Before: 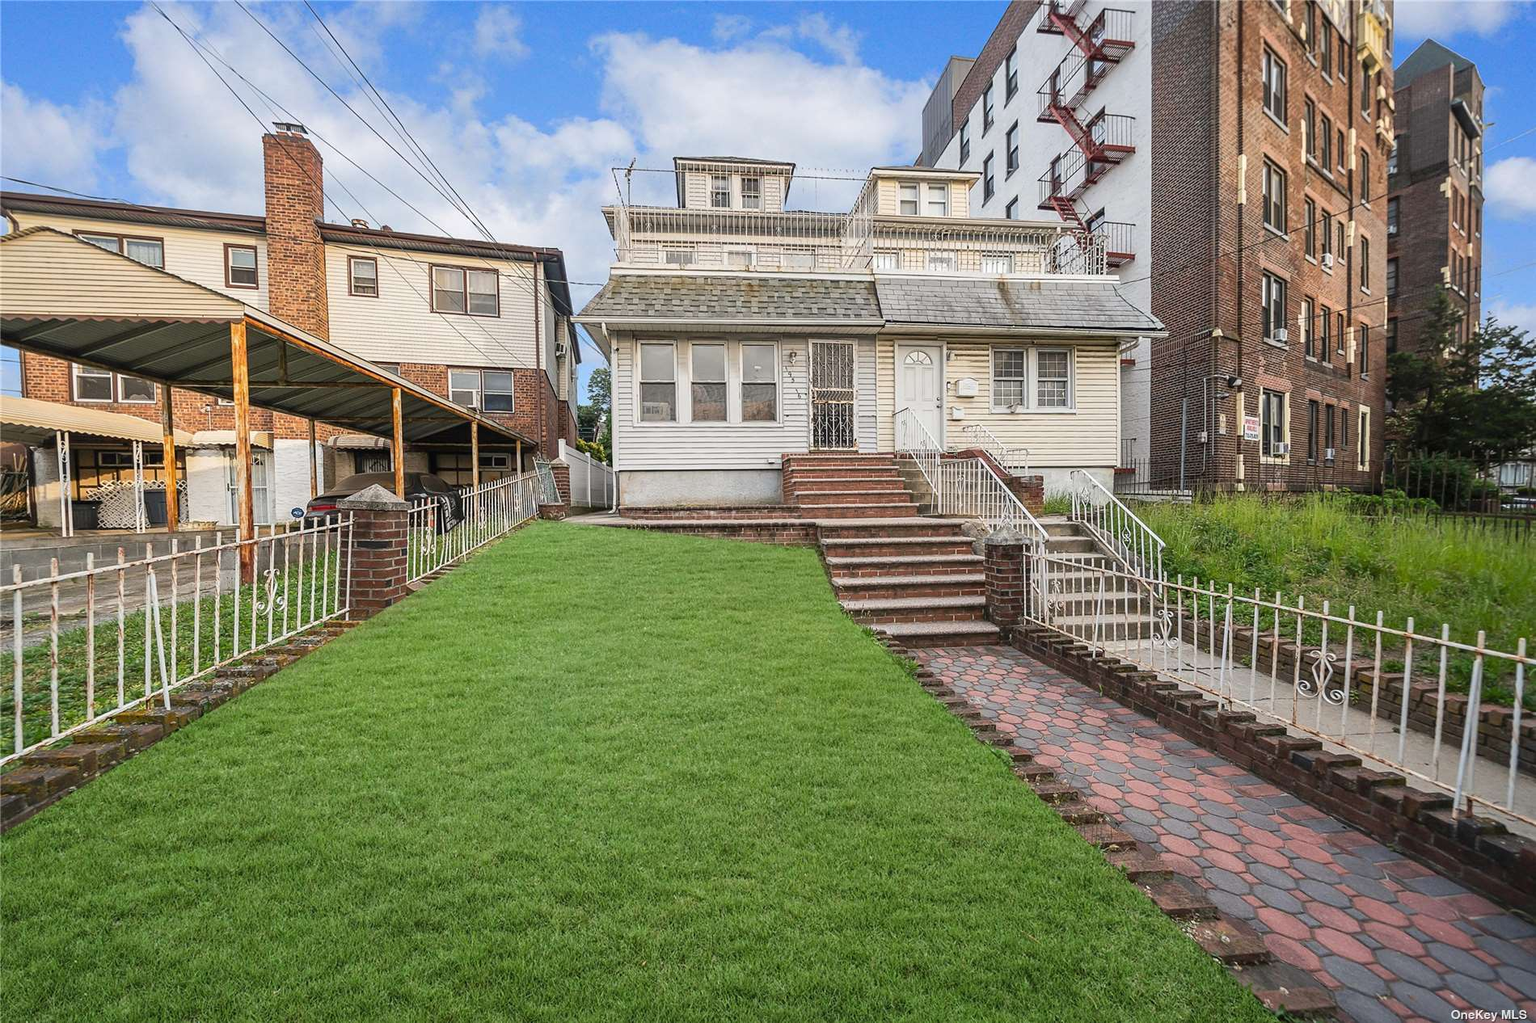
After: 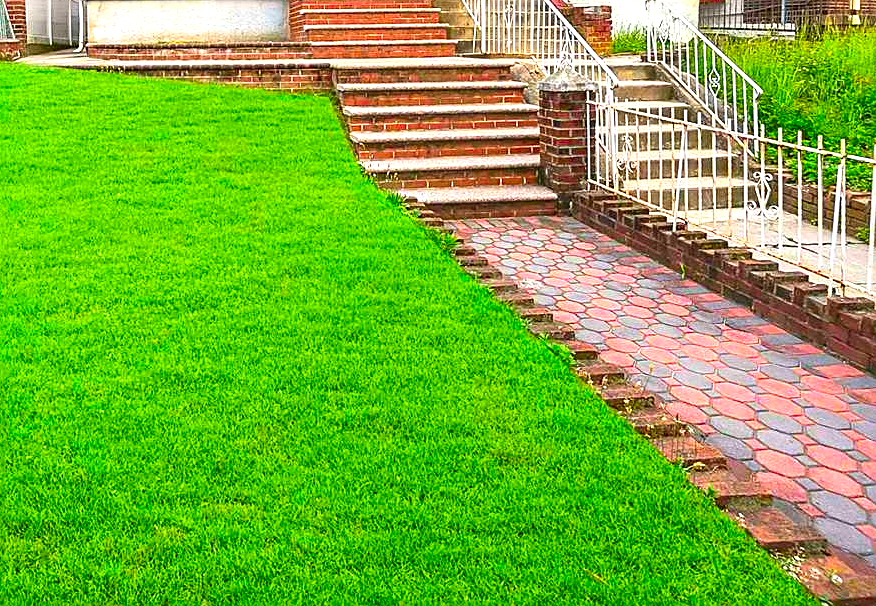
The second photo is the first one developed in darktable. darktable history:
sharpen: on, module defaults
local contrast: mode bilateral grid, contrast 100, coarseness 99, detail 93%, midtone range 0.2
color balance rgb: shadows lift › luminance -9.075%, perceptual saturation grading › global saturation 5.704%
crop: left 35.766%, top 46.07%, right 18.081%, bottom 6.019%
color correction: highlights b* -0.037, saturation 2.12
exposure: black level correction 0.001, exposure 1.043 EV, compensate exposure bias true, compensate highlight preservation false
